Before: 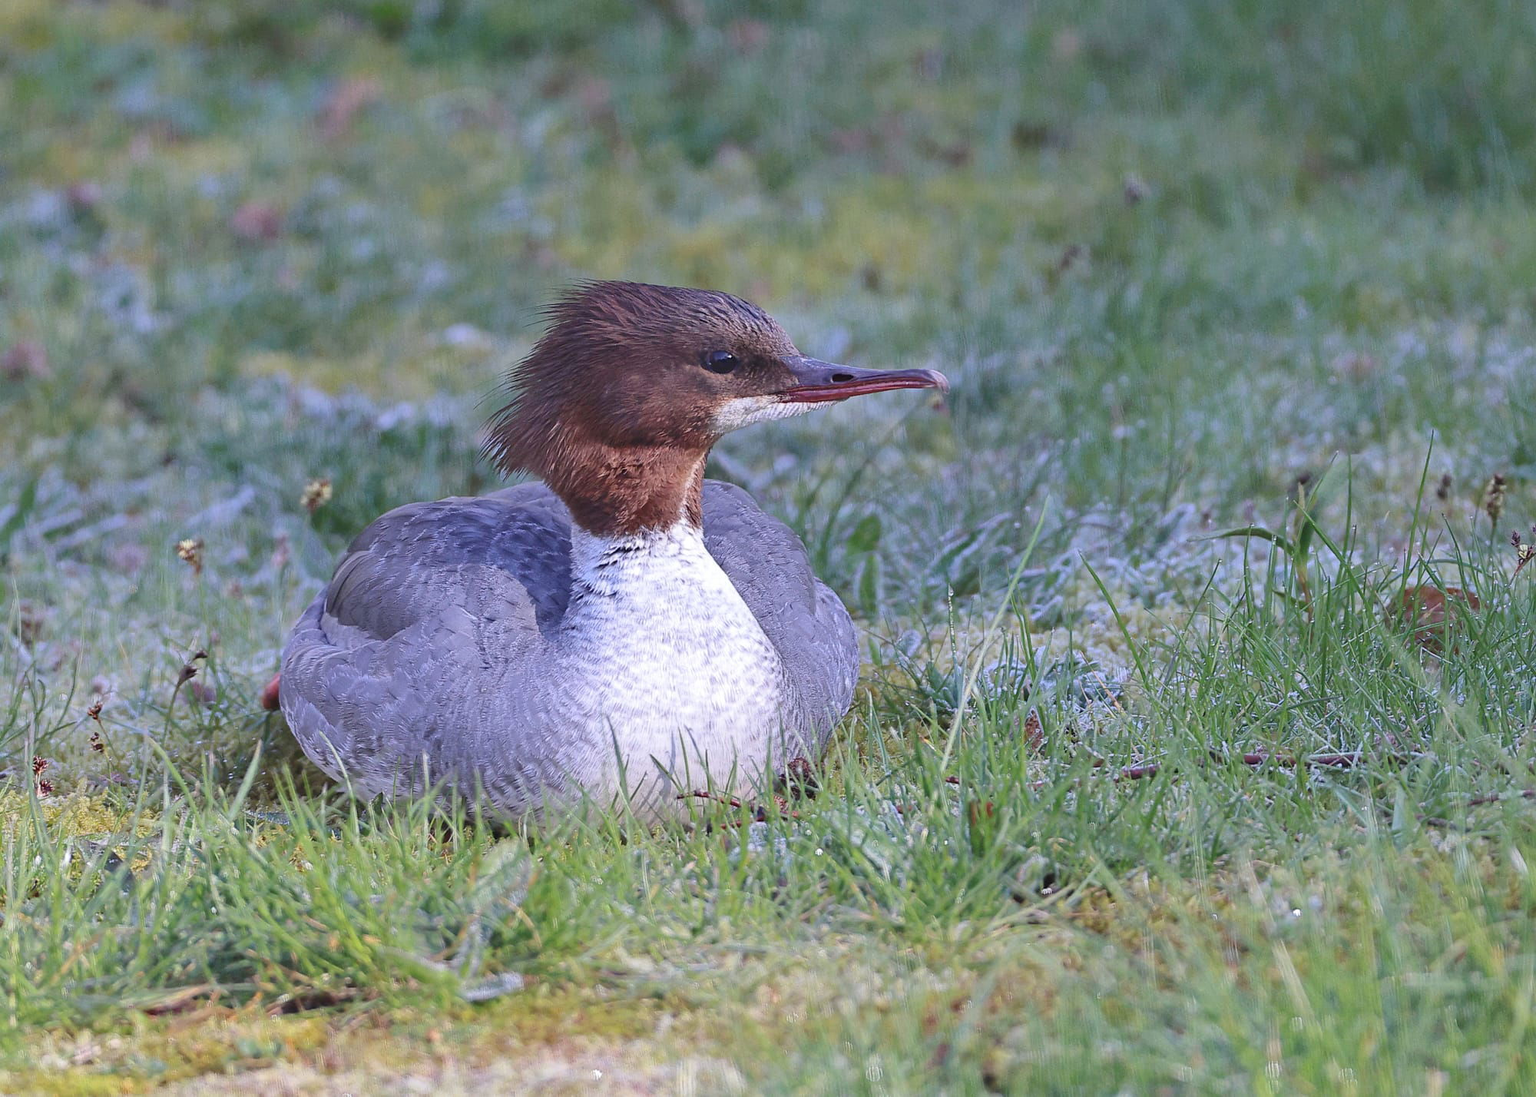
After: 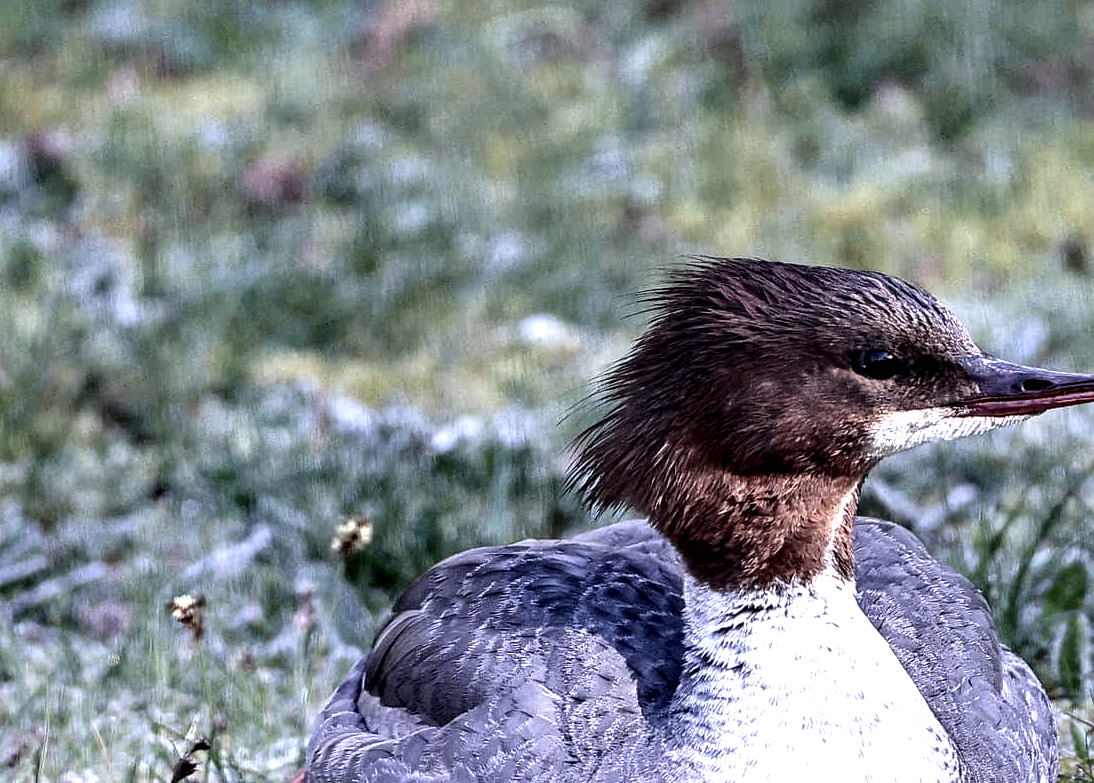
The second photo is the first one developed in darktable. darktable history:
crop and rotate: left 3.047%, top 7.509%, right 42.236%, bottom 37.598%
local contrast: highlights 115%, shadows 42%, detail 293%
exposure: black level correction -0.03, compensate highlight preservation false
